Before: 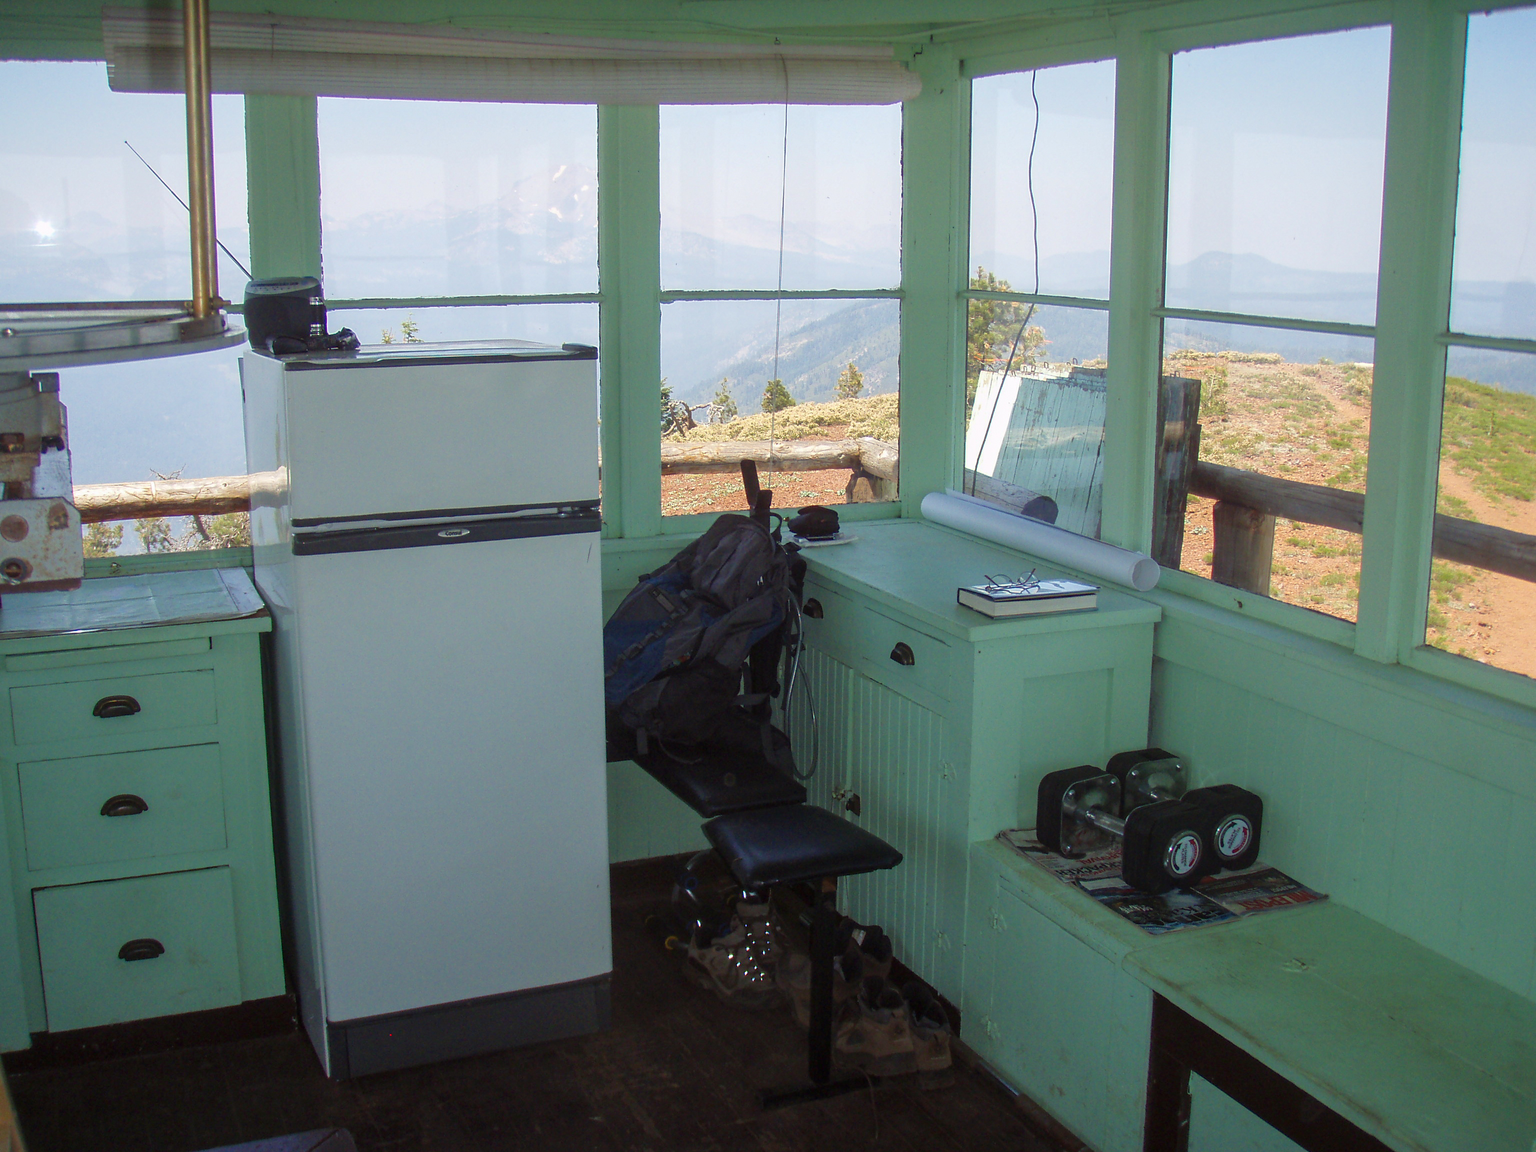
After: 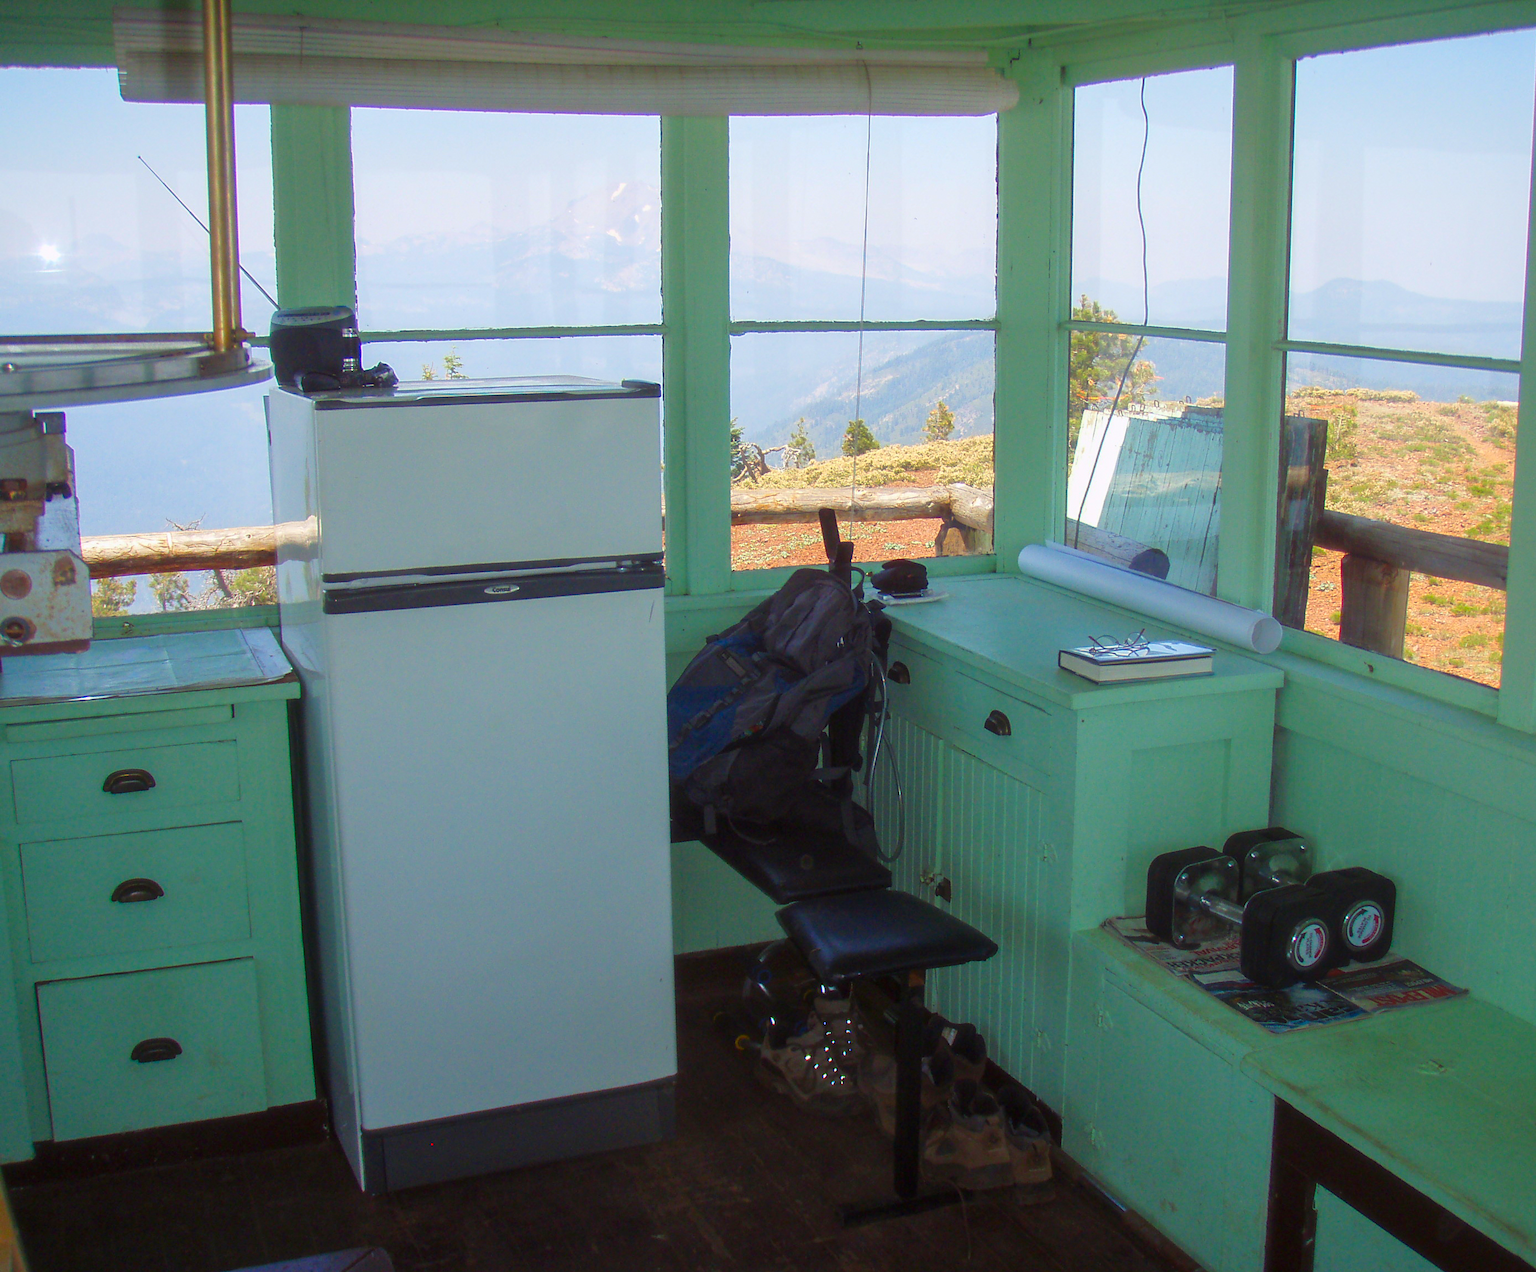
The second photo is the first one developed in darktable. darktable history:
crop: right 9.496%, bottom 0.022%
haze removal: strength -0.111, compatibility mode true, adaptive false
contrast brightness saturation: saturation 0.513
